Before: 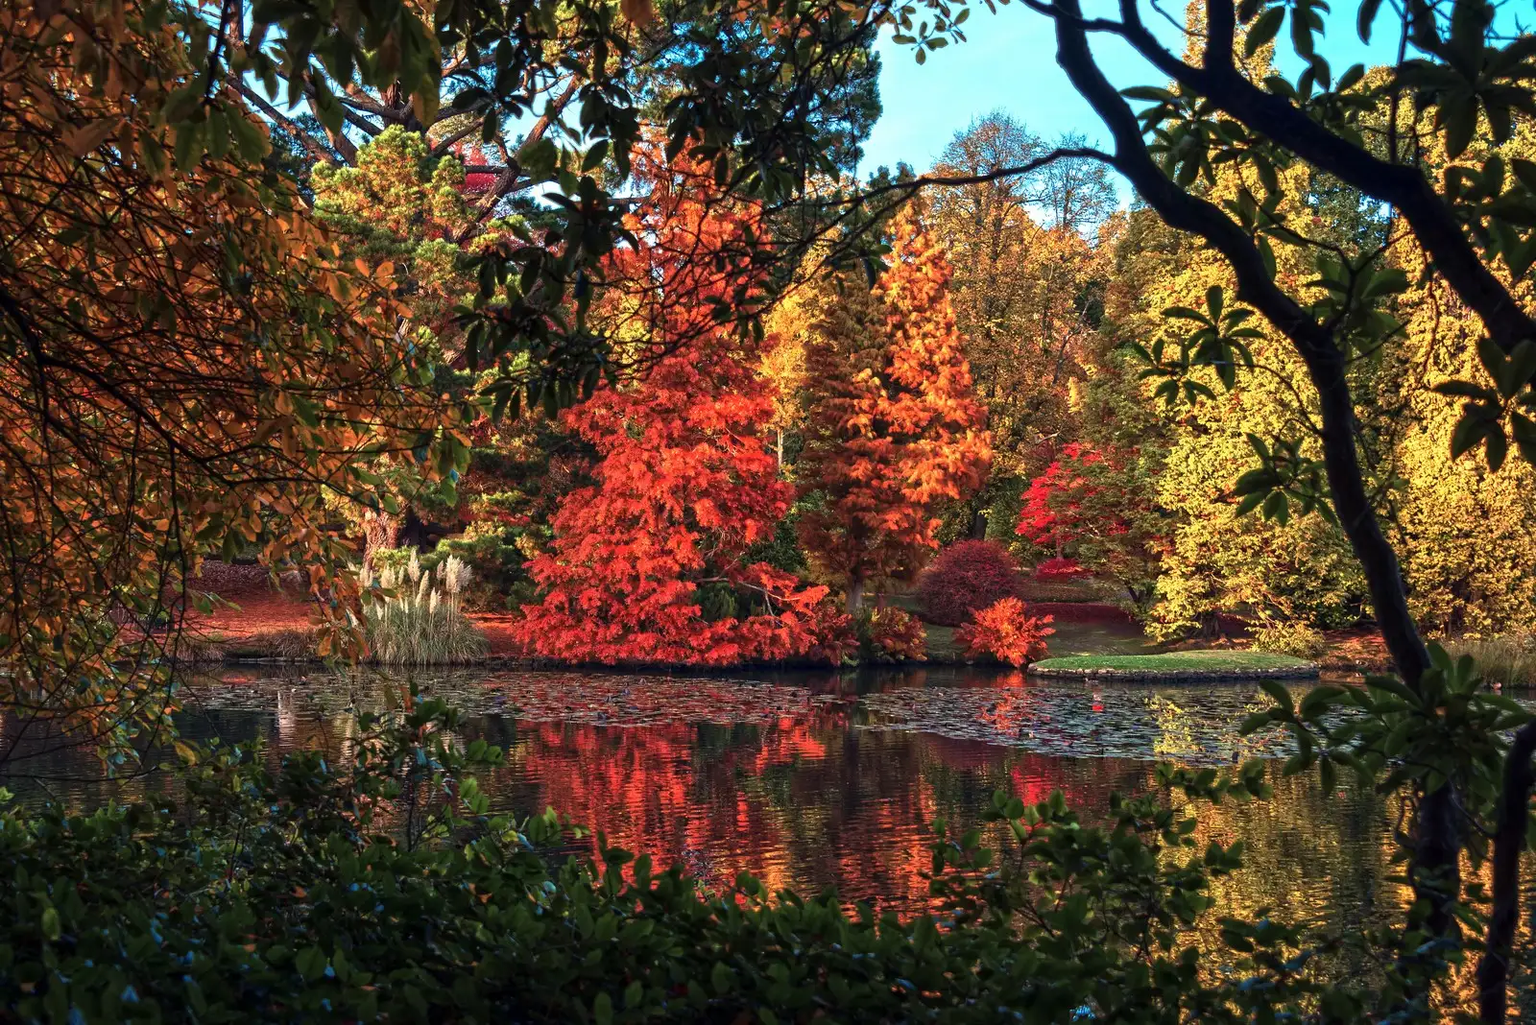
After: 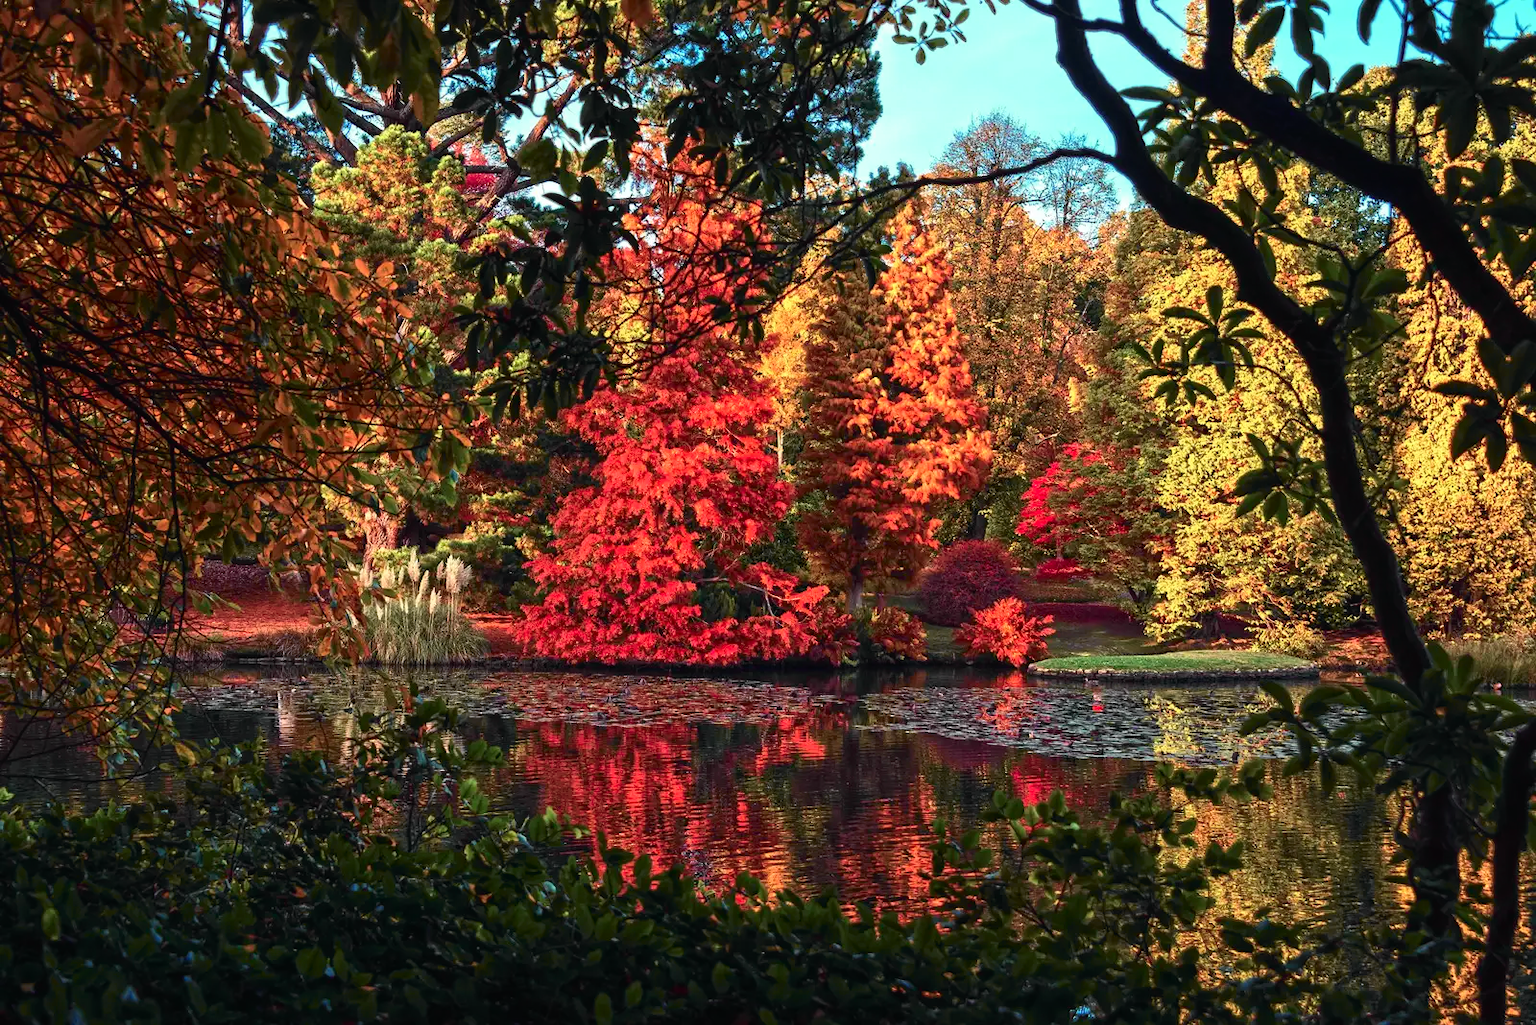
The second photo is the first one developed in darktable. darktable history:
tone curve: curves: ch0 [(0, 0.015) (0.037, 0.032) (0.131, 0.113) (0.275, 0.26) (0.497, 0.531) (0.617, 0.663) (0.704, 0.748) (0.813, 0.842) (0.911, 0.931) (0.997, 1)]; ch1 [(0, 0) (0.301, 0.3) (0.444, 0.438) (0.493, 0.494) (0.501, 0.499) (0.534, 0.543) (0.582, 0.605) (0.658, 0.687) (0.746, 0.79) (1, 1)]; ch2 [(0, 0) (0.246, 0.234) (0.36, 0.356) (0.415, 0.426) (0.476, 0.492) (0.502, 0.499) (0.525, 0.513) (0.533, 0.534) (0.586, 0.598) (0.634, 0.643) (0.706, 0.717) (0.853, 0.83) (1, 0.951)], color space Lab, independent channels, preserve colors none
